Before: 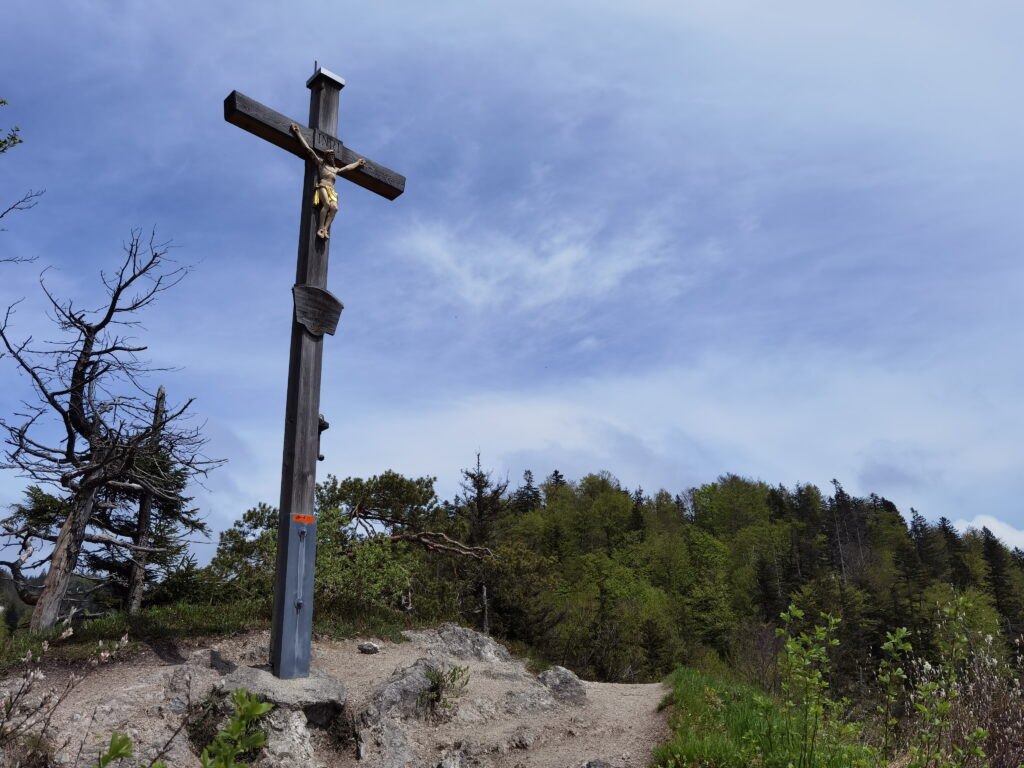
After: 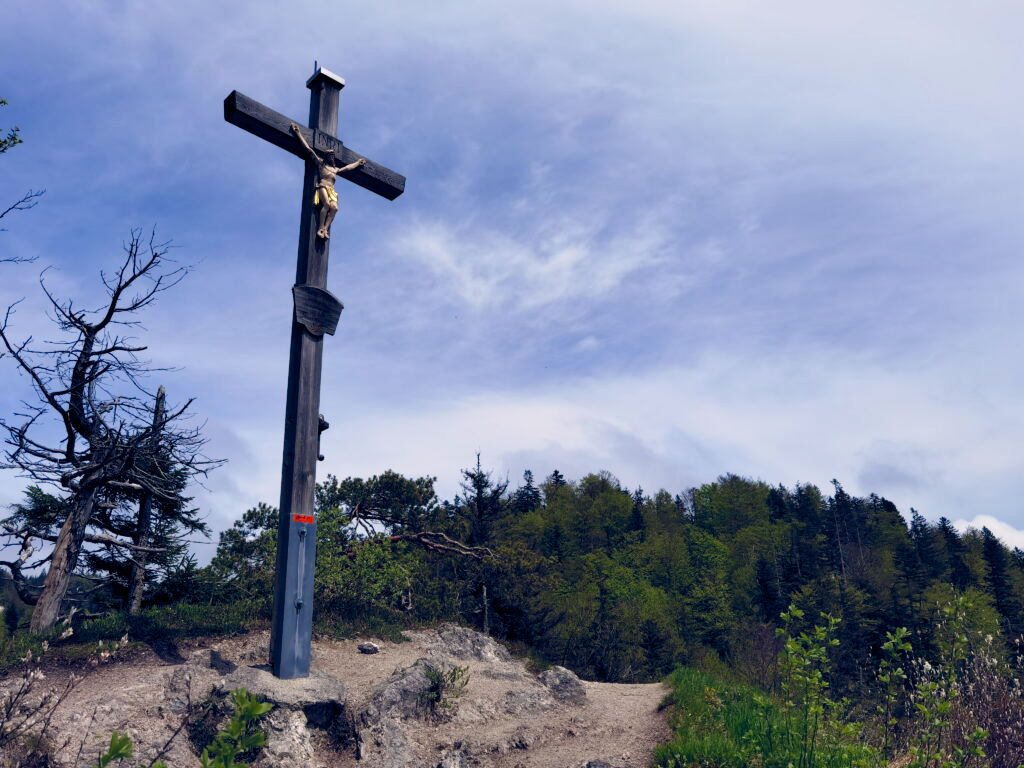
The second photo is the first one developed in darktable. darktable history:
color balance rgb: highlights gain › chroma 2.94%, highlights gain › hue 60.57°, global offset › chroma 0.25%, global offset › hue 256.52°, perceptual saturation grading › global saturation 20%, perceptual saturation grading › highlights -50%, perceptual saturation grading › shadows 30%, contrast 15%
contrast brightness saturation: contrast 0.04, saturation 0.16
exposure: compensate exposure bias true, compensate highlight preservation false
